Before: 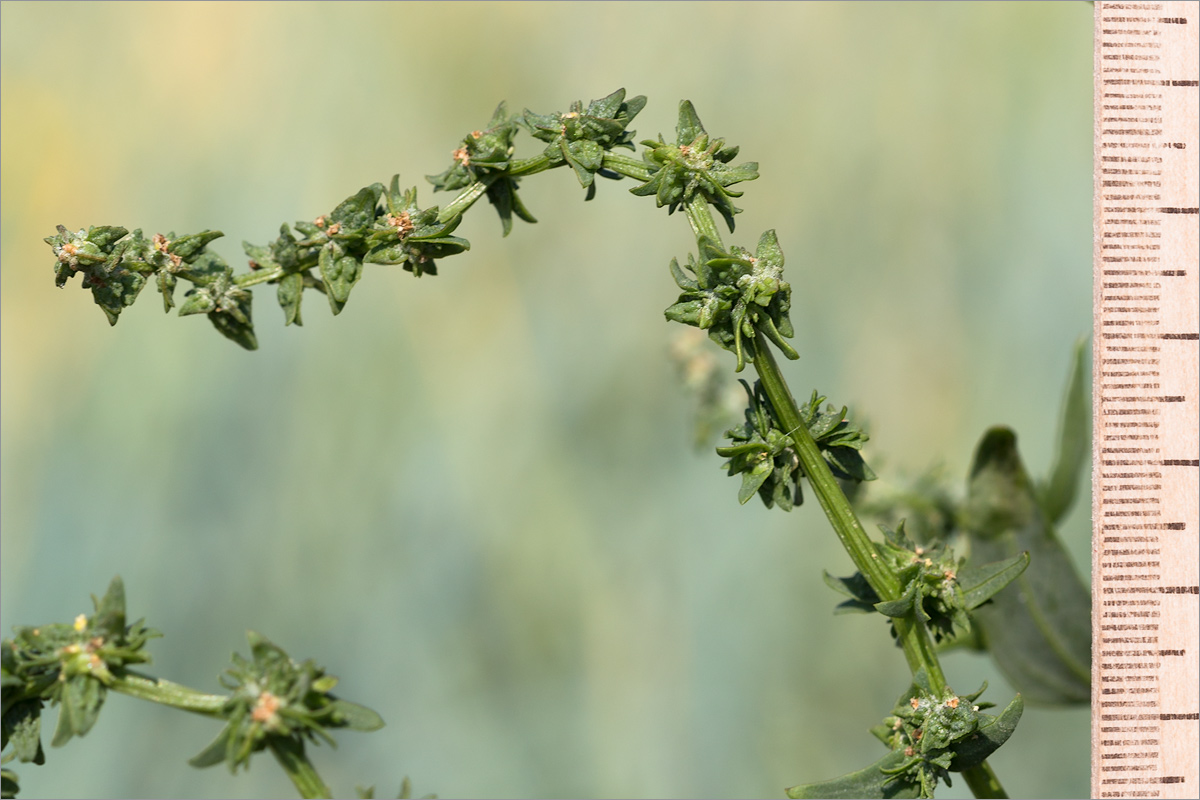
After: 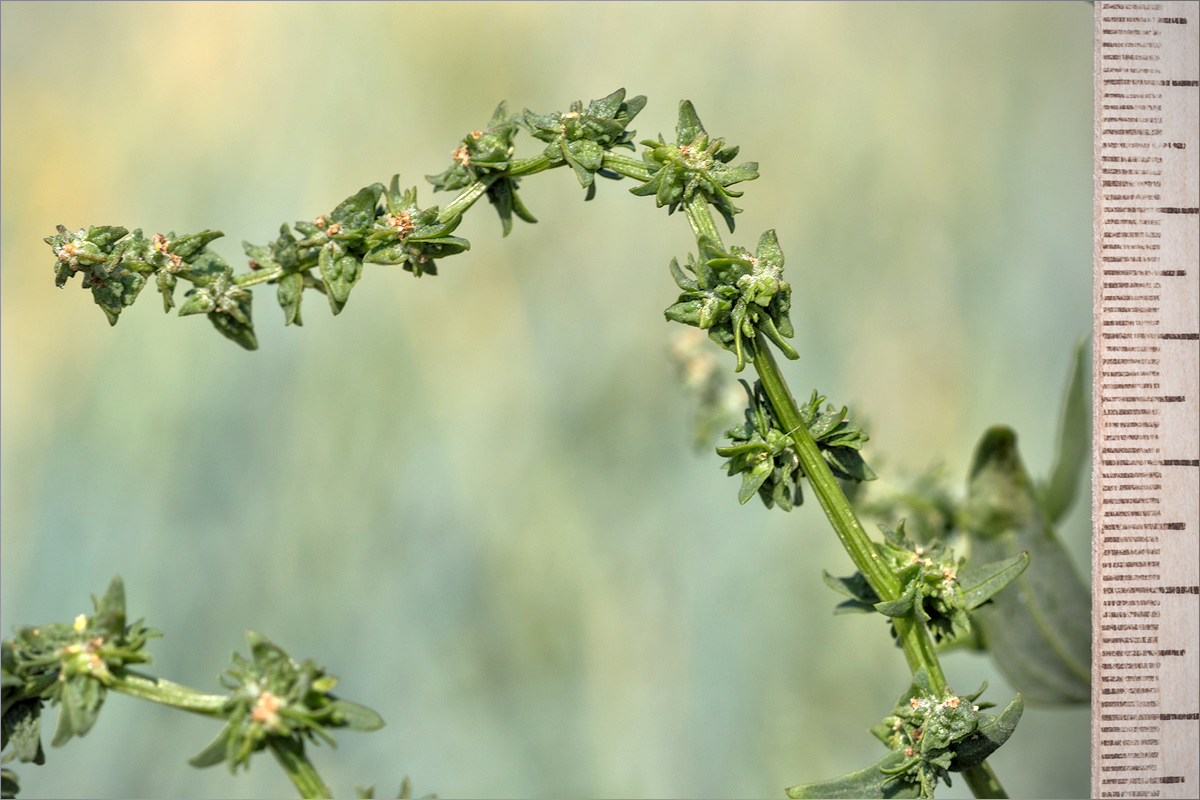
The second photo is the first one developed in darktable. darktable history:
vignetting: center (-0.15, 0.013)
tone equalizer: -7 EV 0.15 EV, -6 EV 0.6 EV, -5 EV 1.15 EV, -4 EV 1.33 EV, -3 EV 1.15 EV, -2 EV 0.6 EV, -1 EV 0.15 EV, mask exposure compensation -0.5 EV
levels: mode automatic, black 0.023%, white 99.97%, levels [0.062, 0.494, 0.925]
local contrast: on, module defaults
